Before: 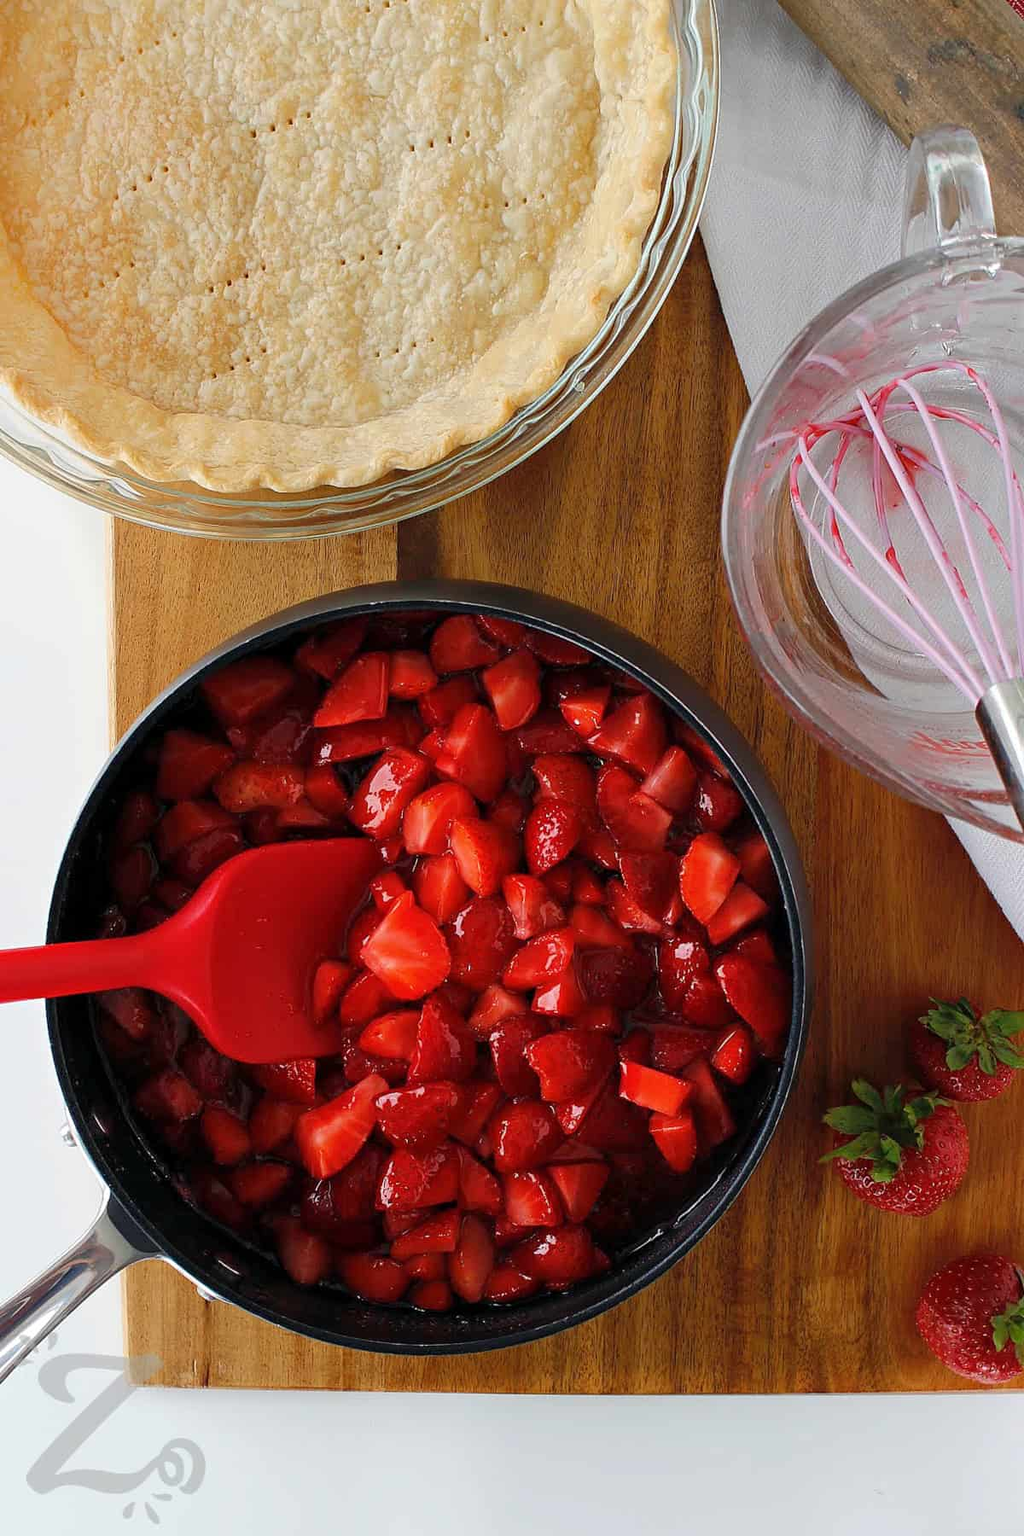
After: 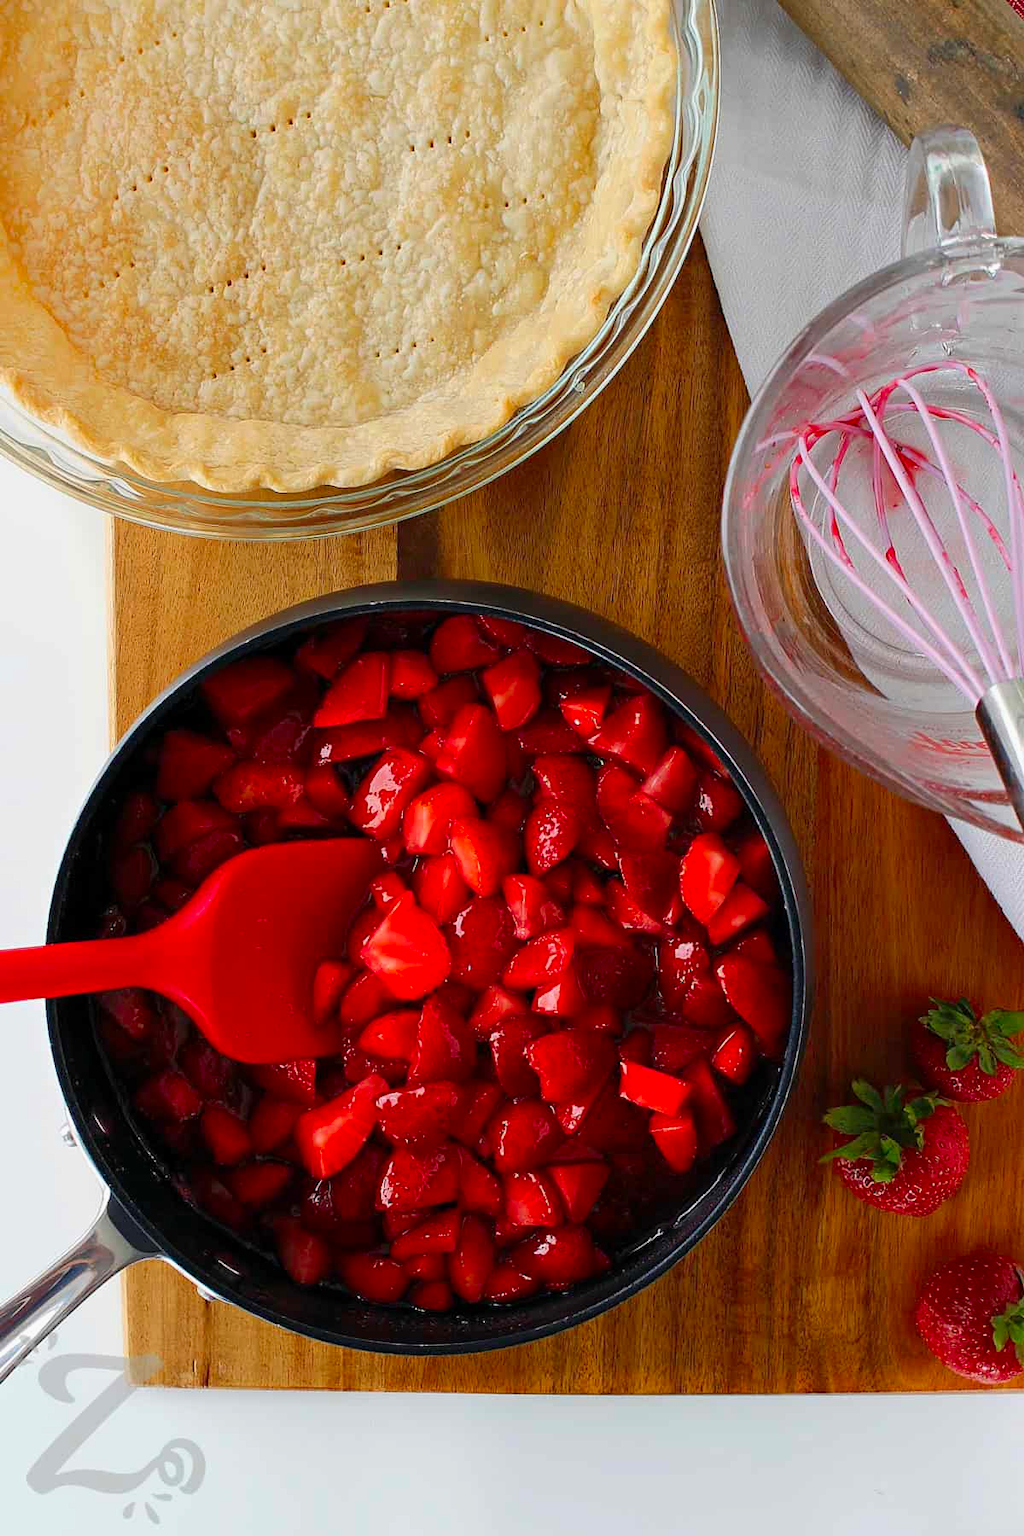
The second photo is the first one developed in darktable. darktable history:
contrast brightness saturation: contrast 0.09, saturation 0.28
exposure: exposure -0.072 EV, compensate highlight preservation false
